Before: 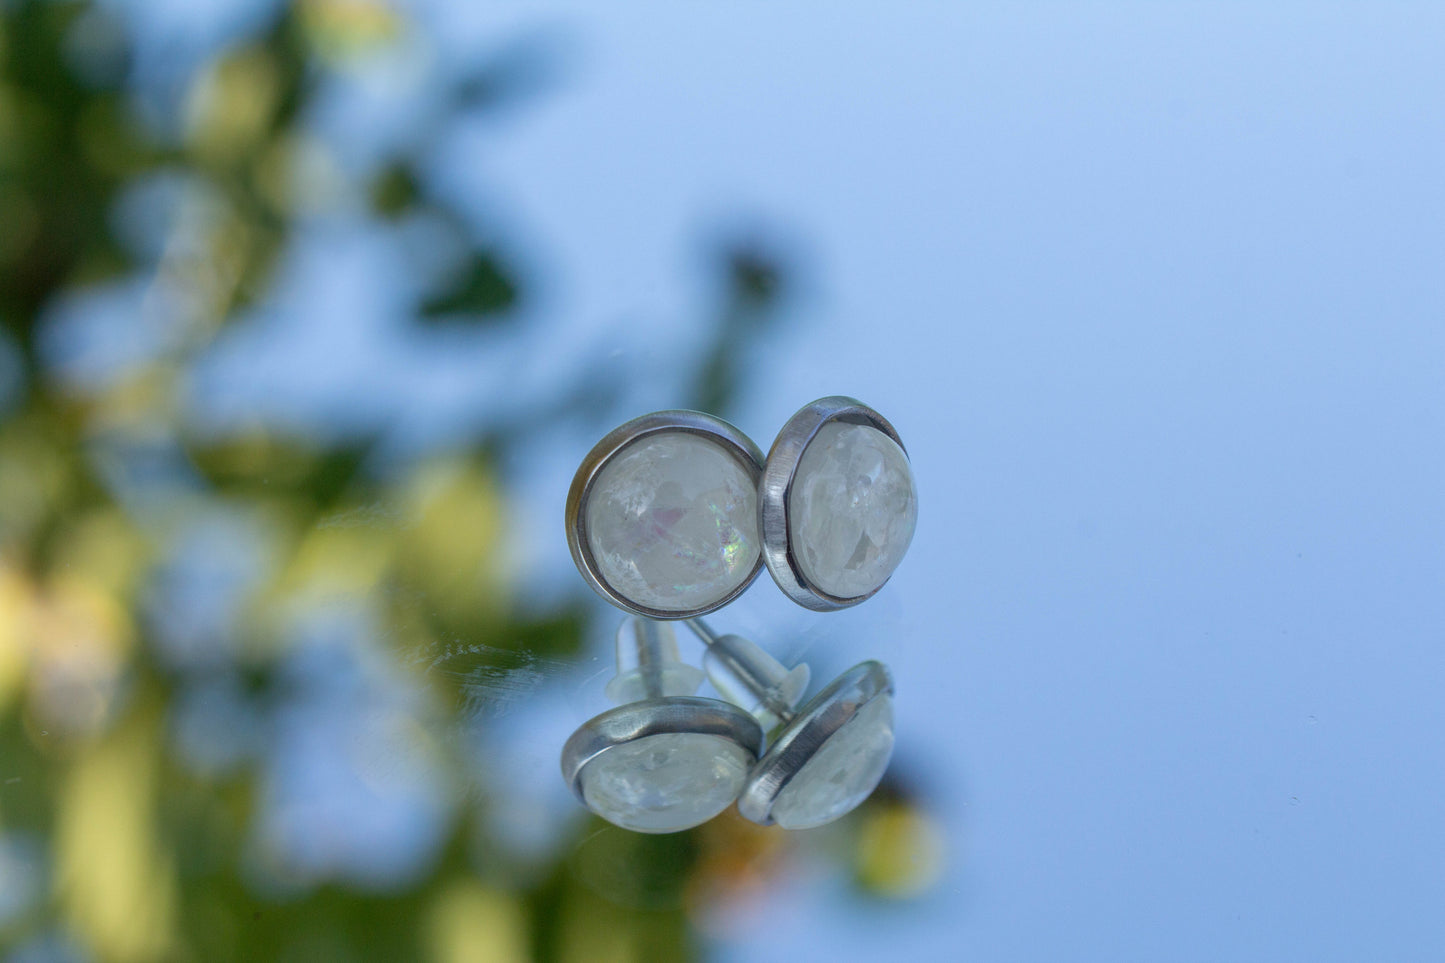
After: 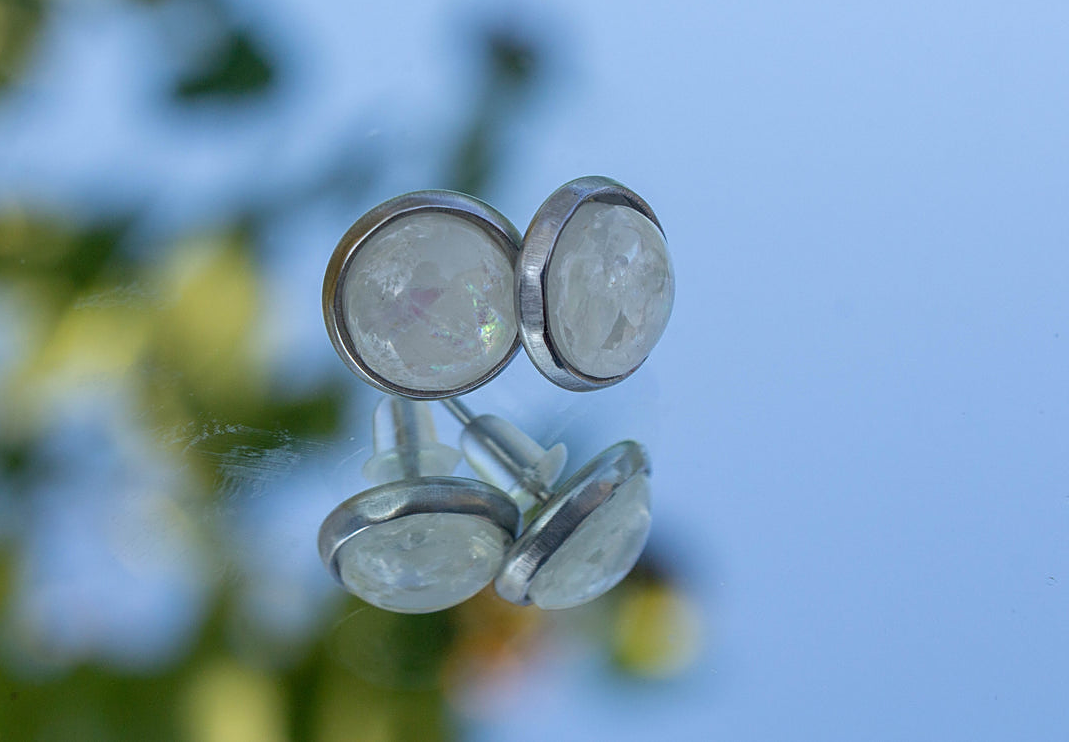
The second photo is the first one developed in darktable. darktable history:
crop: left 16.871%, top 22.857%, right 9.116%
sharpen: on, module defaults
